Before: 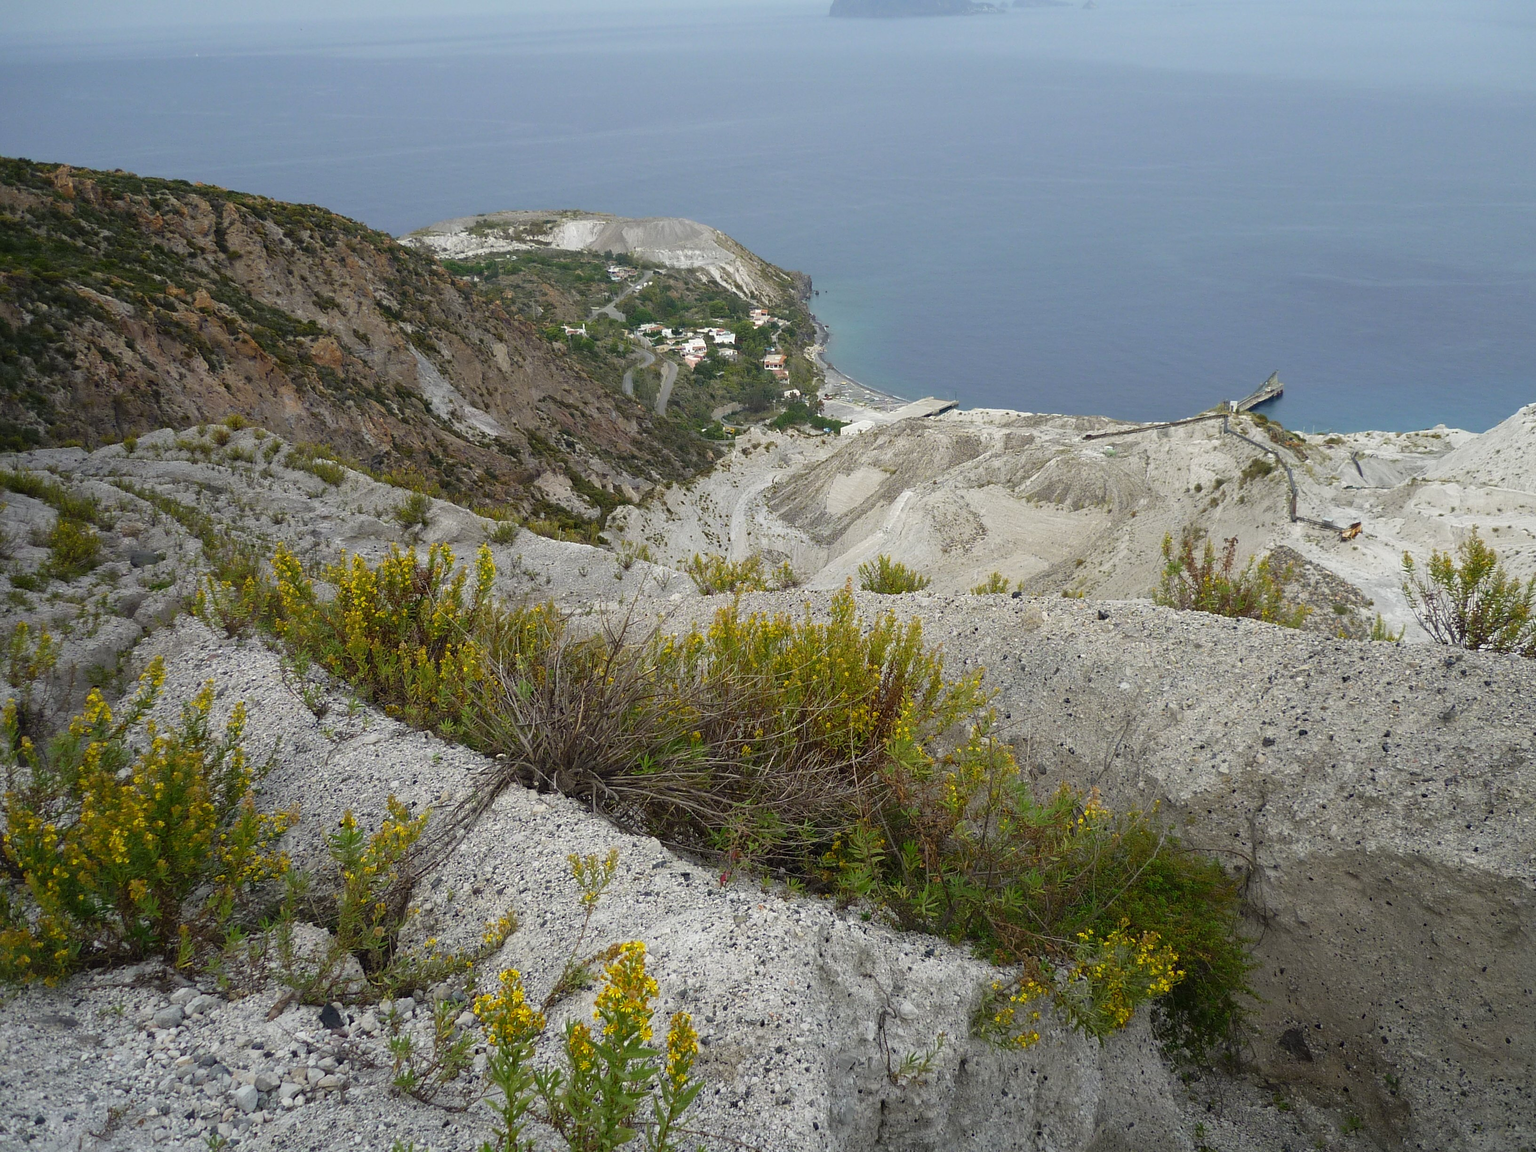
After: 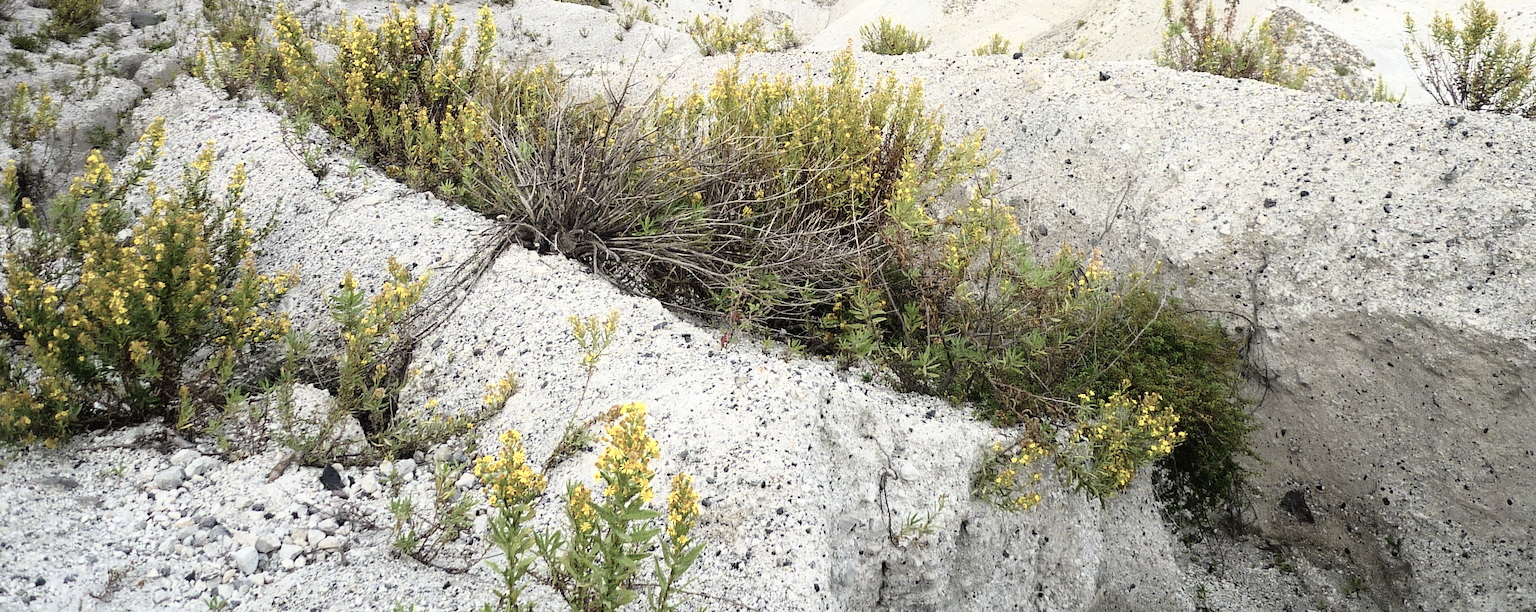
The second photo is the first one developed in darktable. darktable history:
crop and rotate: top 46.814%, right 0.071%
levels: white 99.9%
base curve: curves: ch0 [(0, 0) (0.012, 0.01) (0.073, 0.168) (0.31, 0.711) (0.645, 0.957) (1, 1)], preserve colors average RGB
contrast brightness saturation: contrast 0.102, saturation -0.377
